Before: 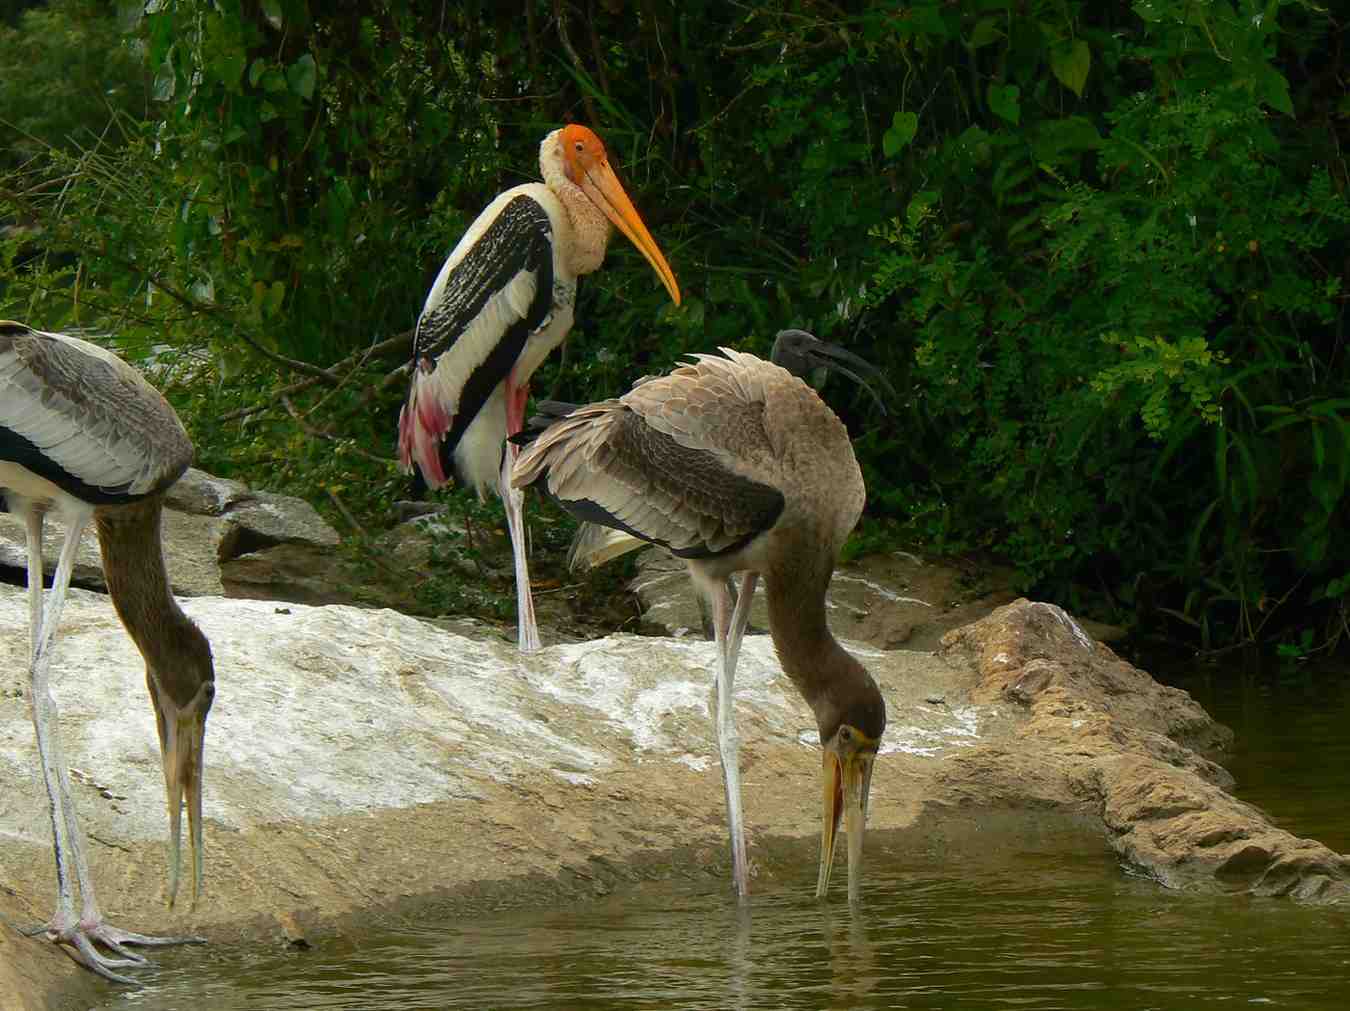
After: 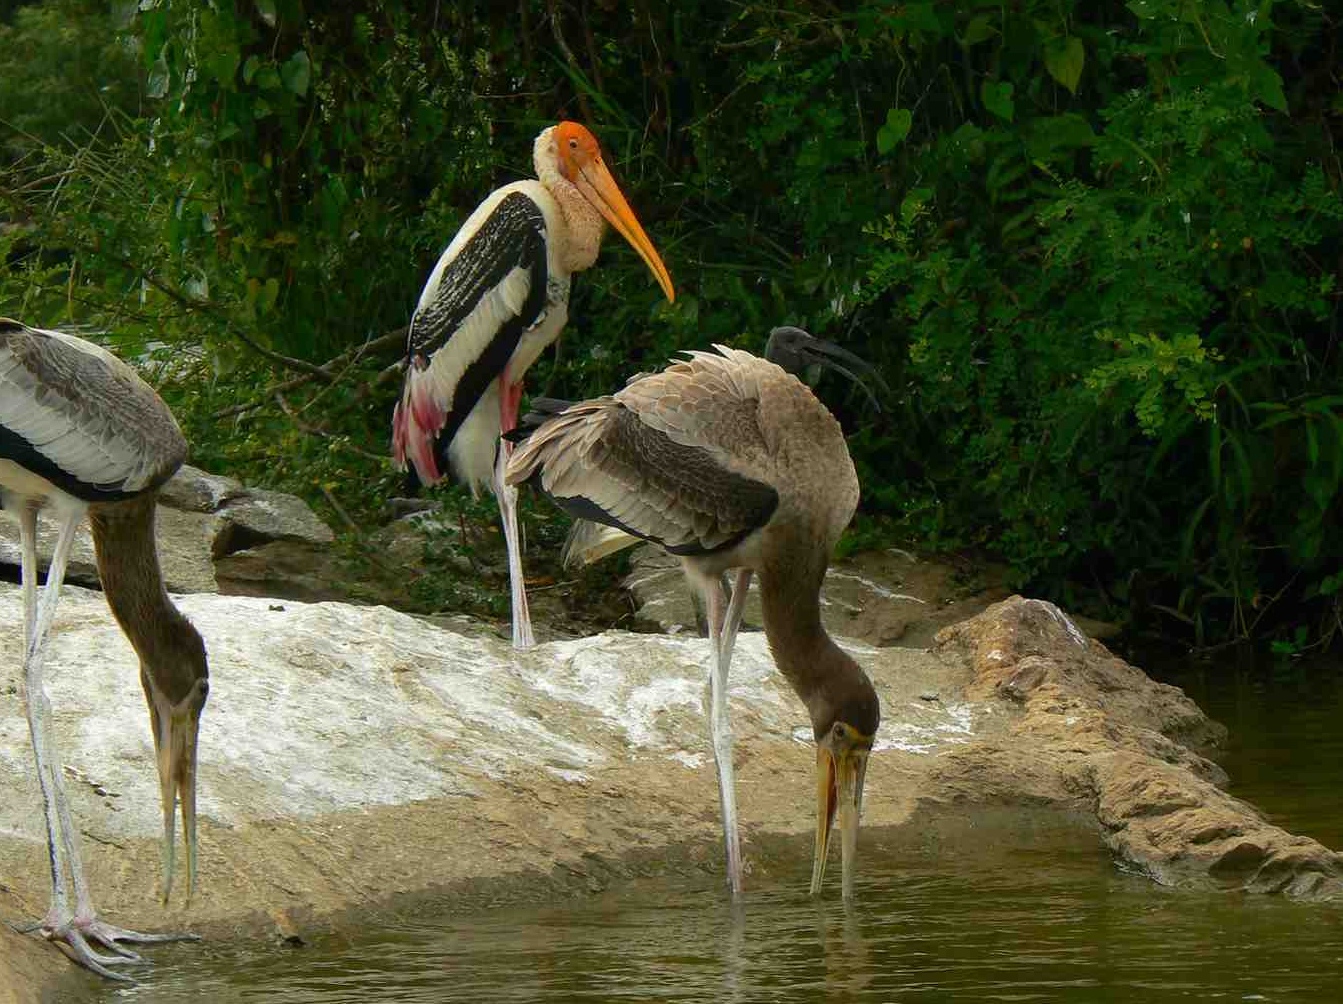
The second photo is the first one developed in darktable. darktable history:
crop and rotate: left 0.485%, top 0.391%, bottom 0.268%
